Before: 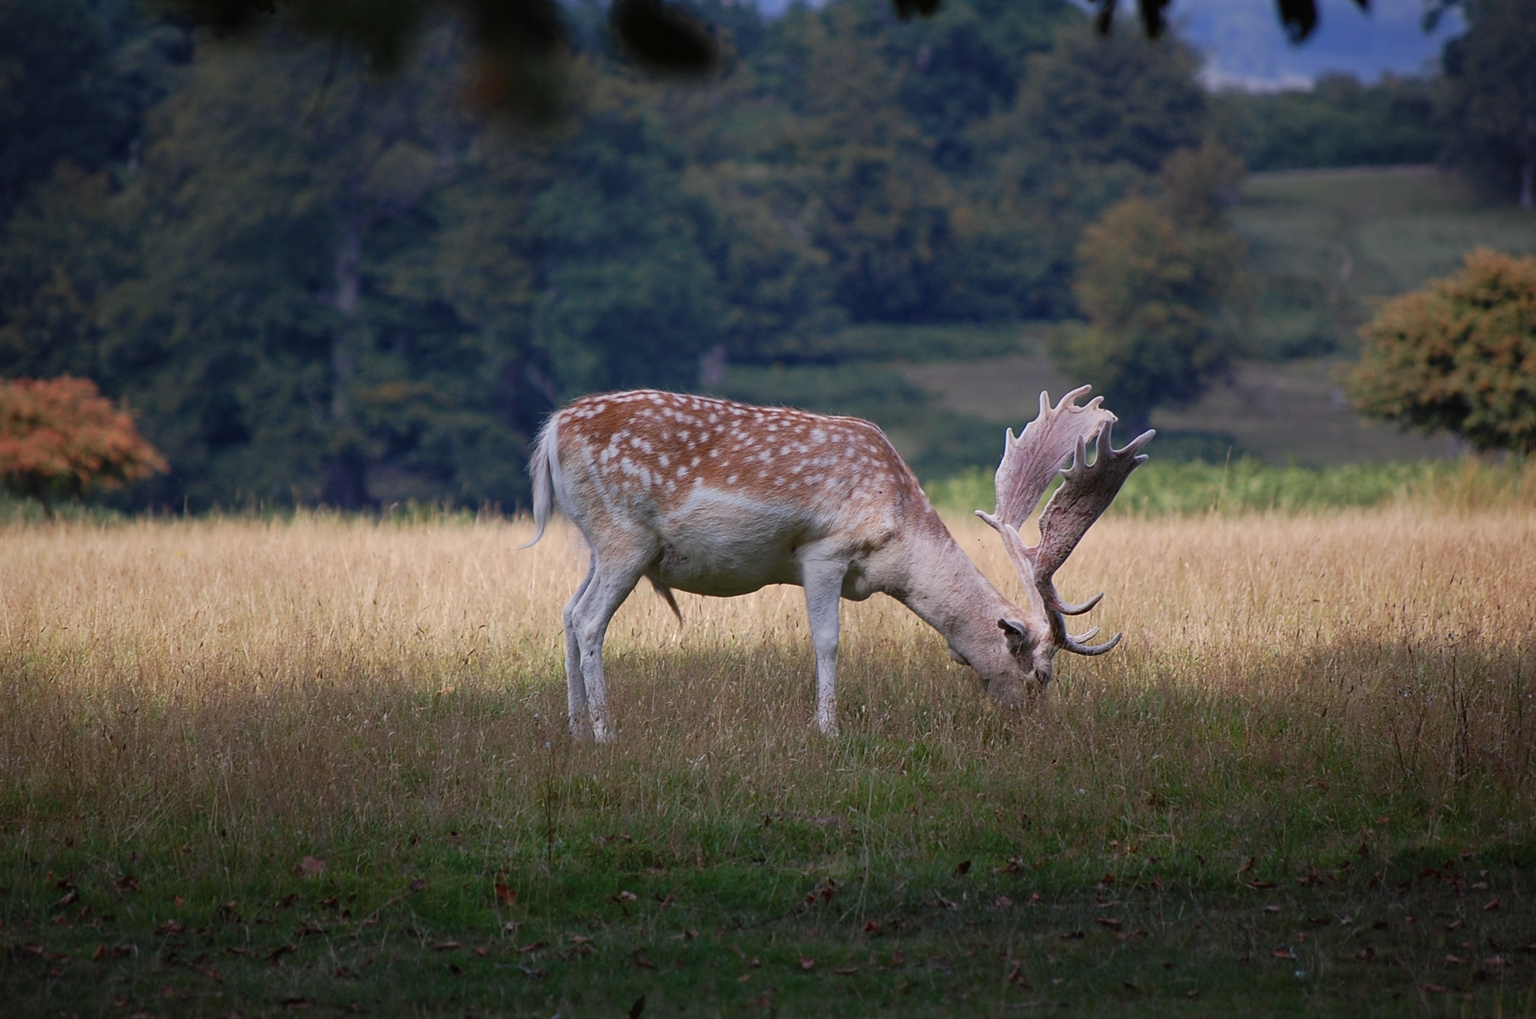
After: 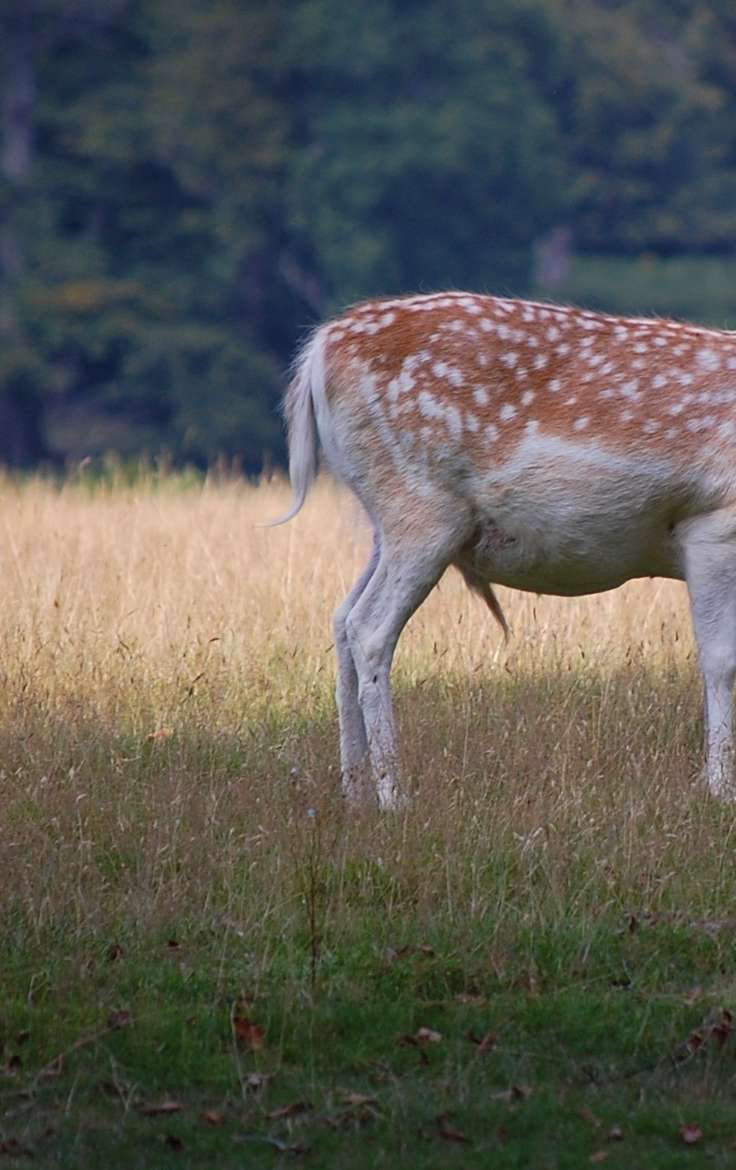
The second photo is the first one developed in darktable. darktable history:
contrast brightness saturation: contrast 0.027, brightness 0.061, saturation 0.123
crop and rotate: left 21.909%, top 18.776%, right 45.453%, bottom 2.973%
